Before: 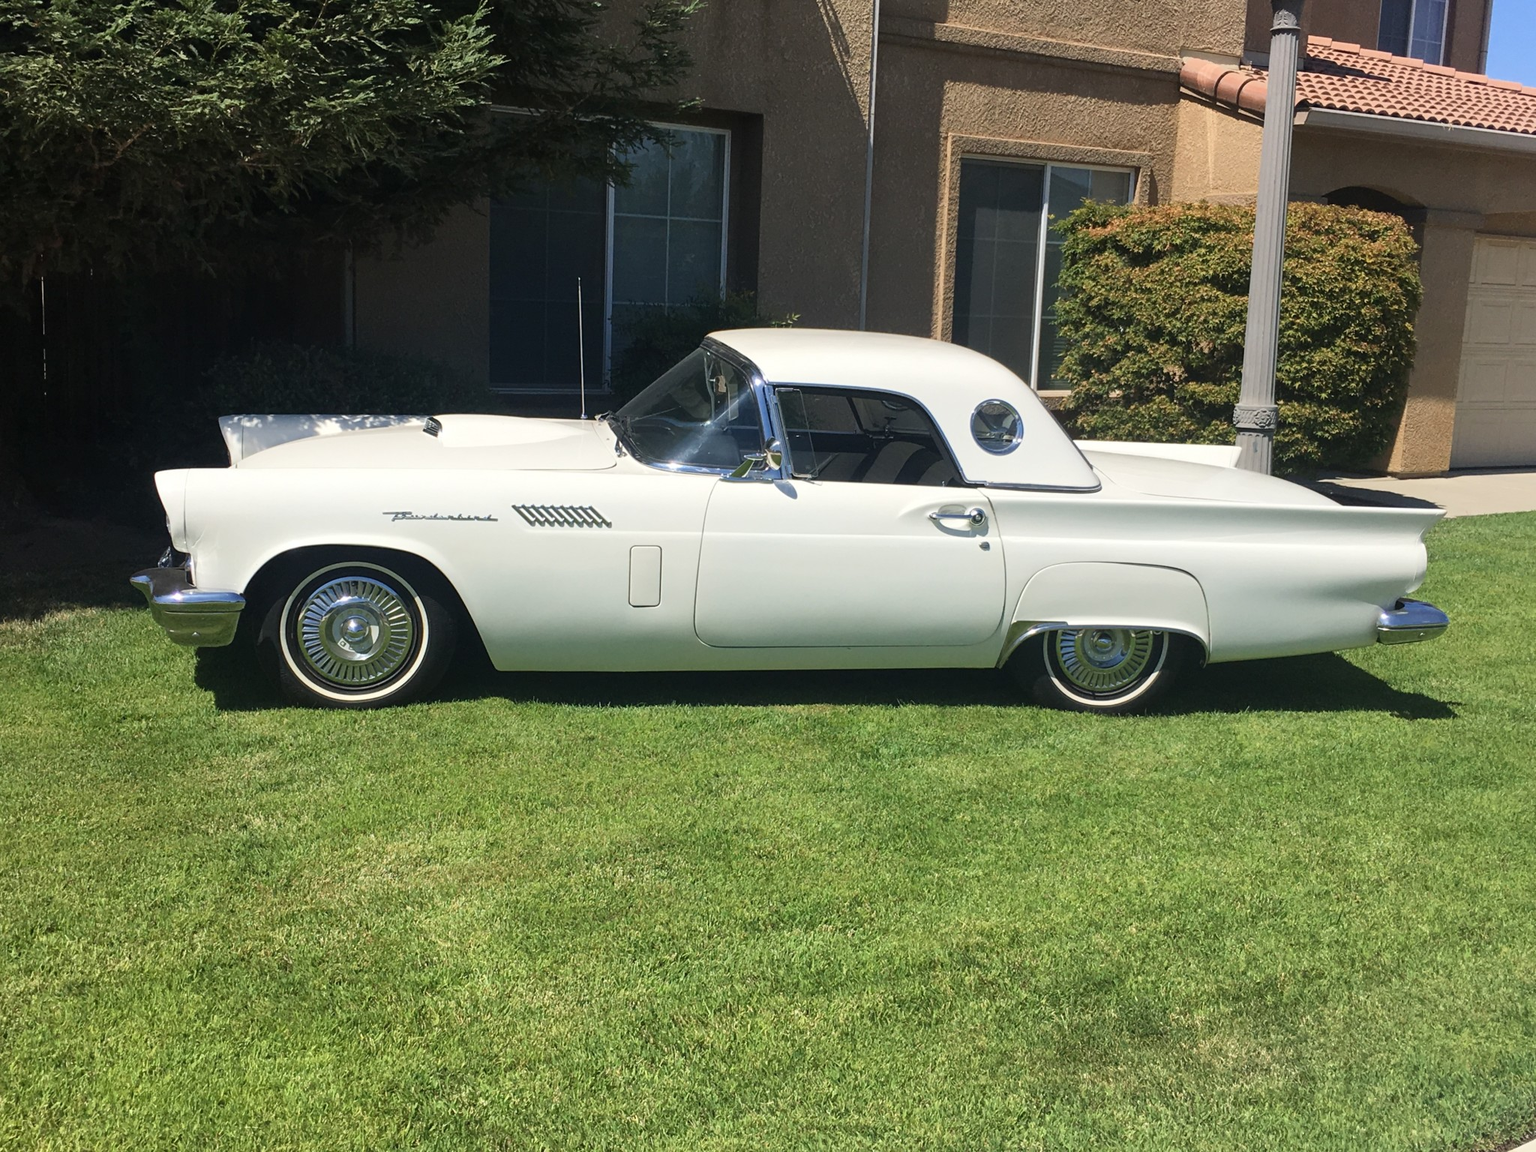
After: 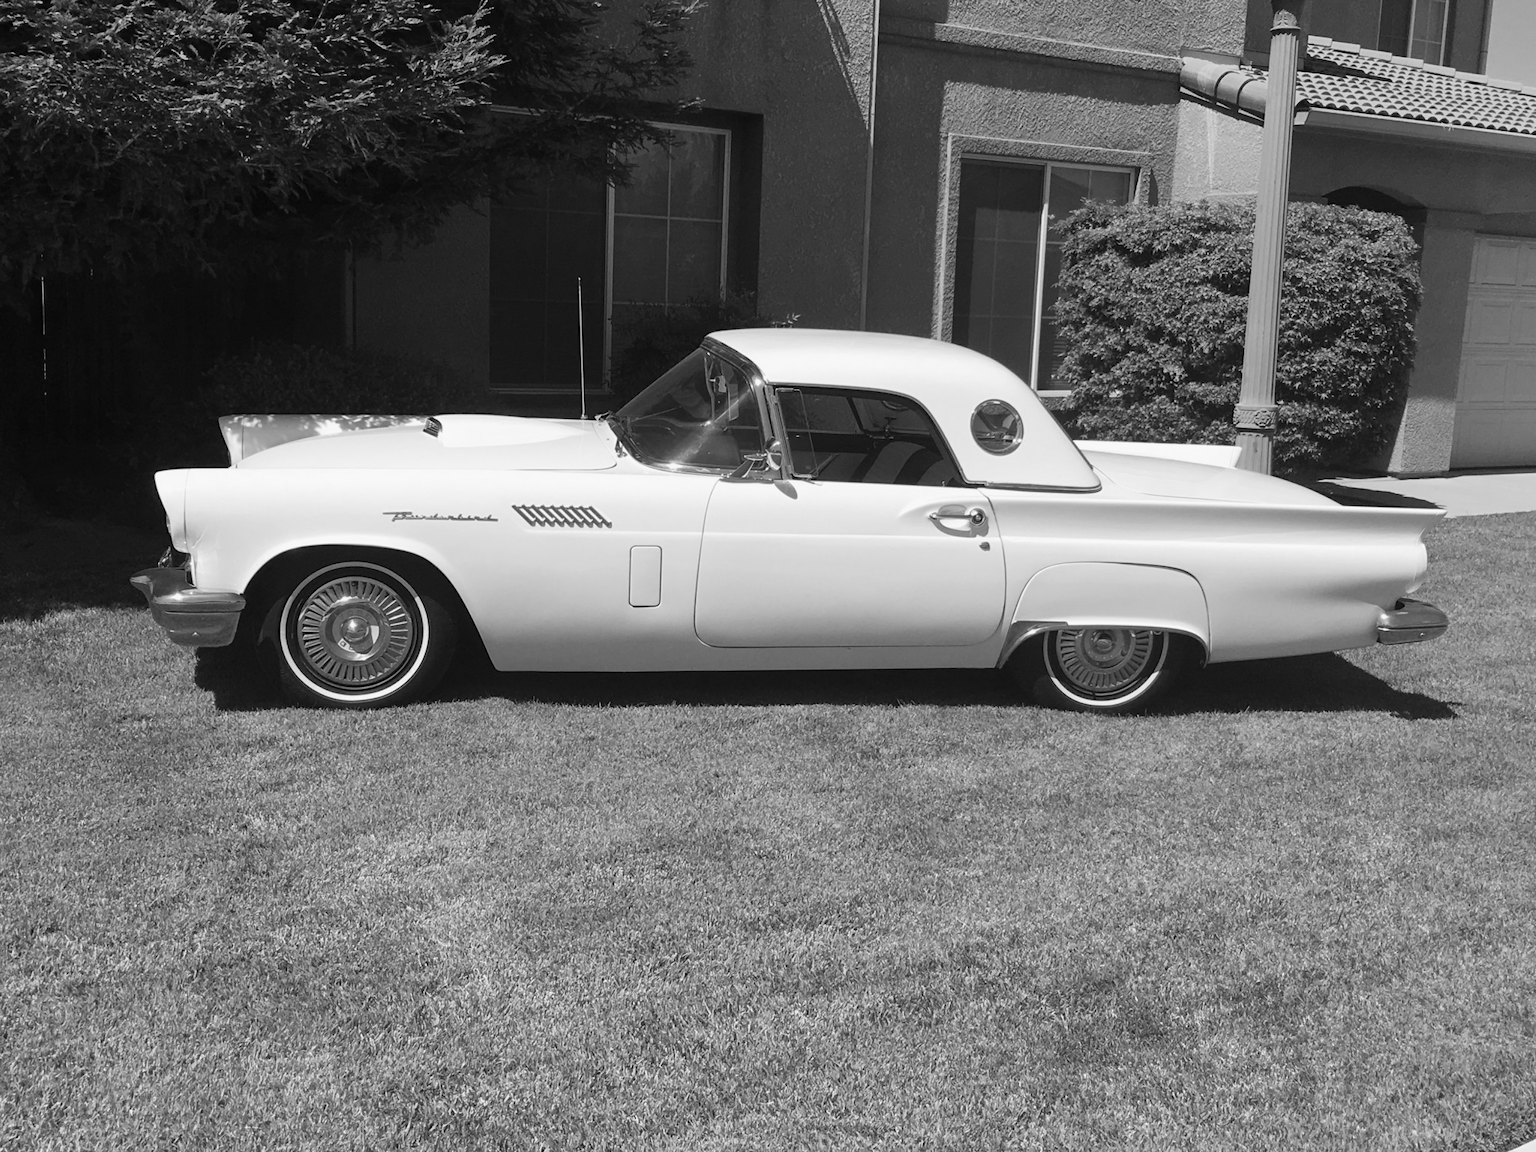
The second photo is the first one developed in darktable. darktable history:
monochrome: a 32, b 64, size 2.3
white balance: red 0.978, blue 0.999
